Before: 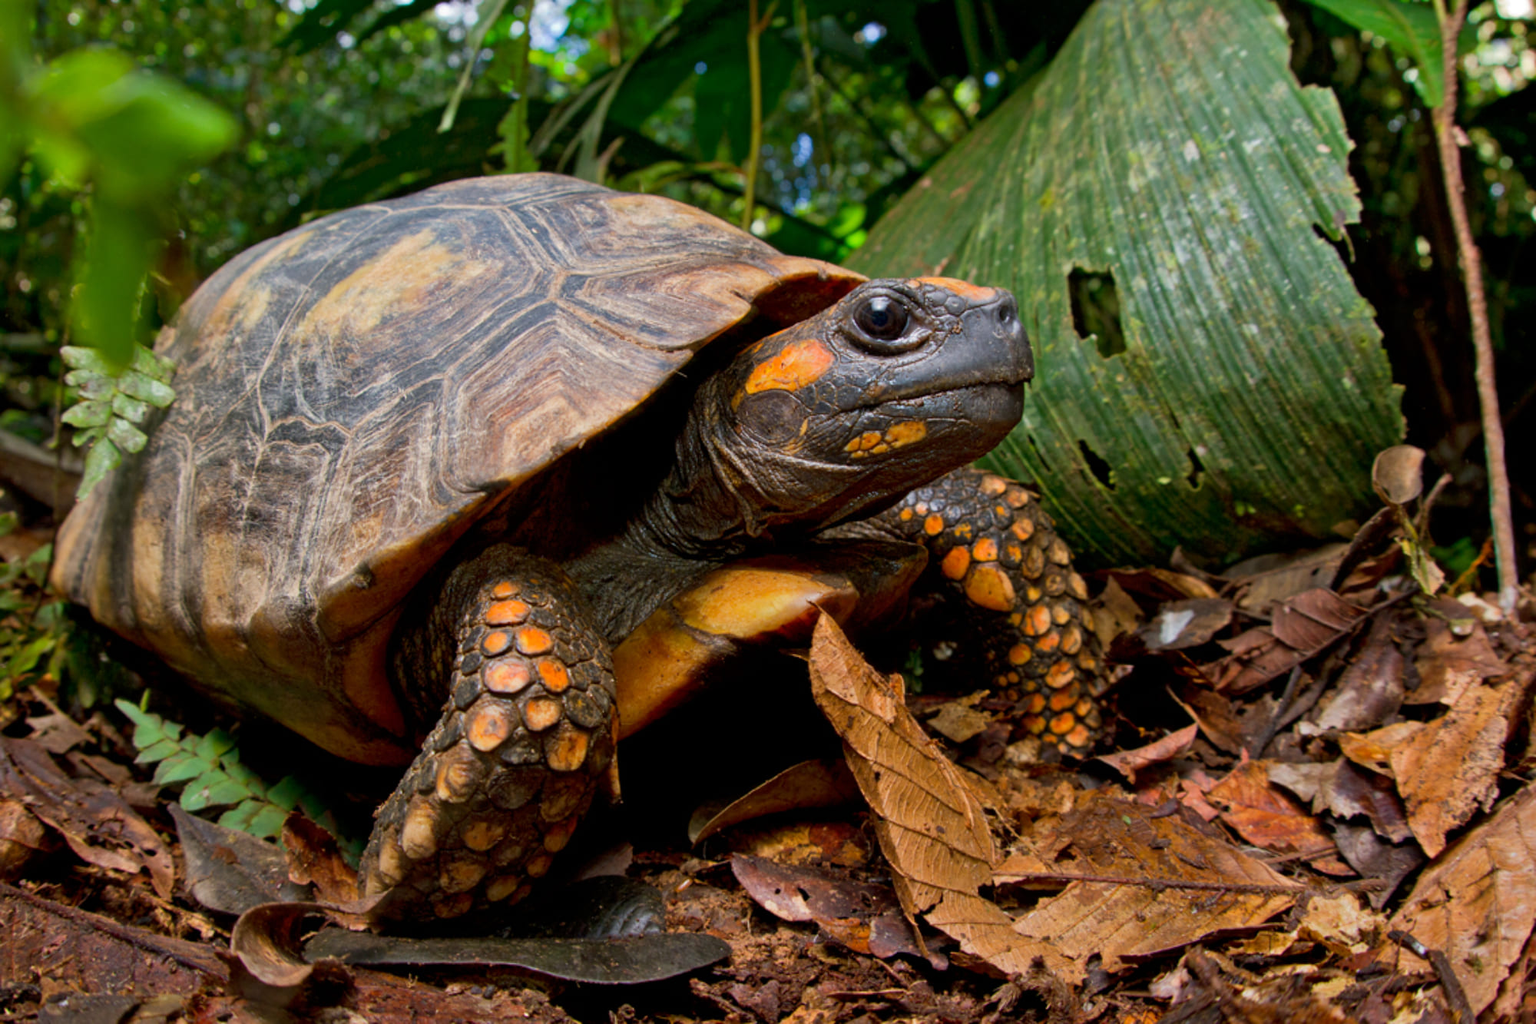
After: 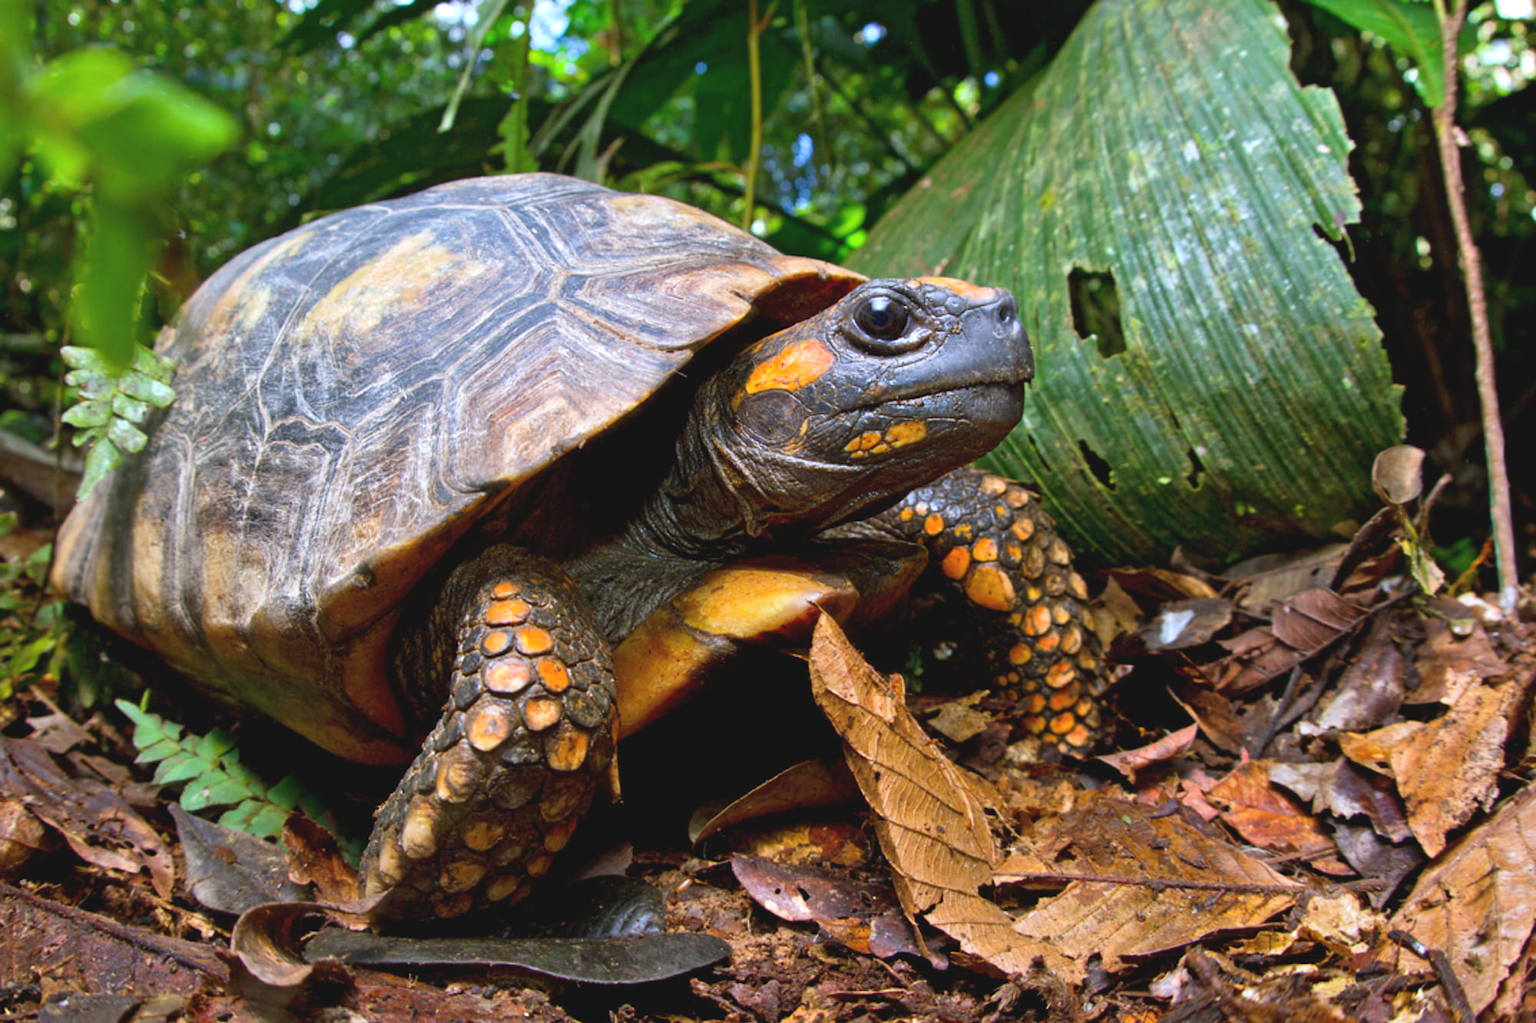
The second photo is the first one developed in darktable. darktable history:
color correction: highlights a* -0.137, highlights b* 0.137
exposure: black level correction -0.005, exposure 0.622 EV, compensate highlight preservation false
white balance: red 0.926, green 1.003, blue 1.133
